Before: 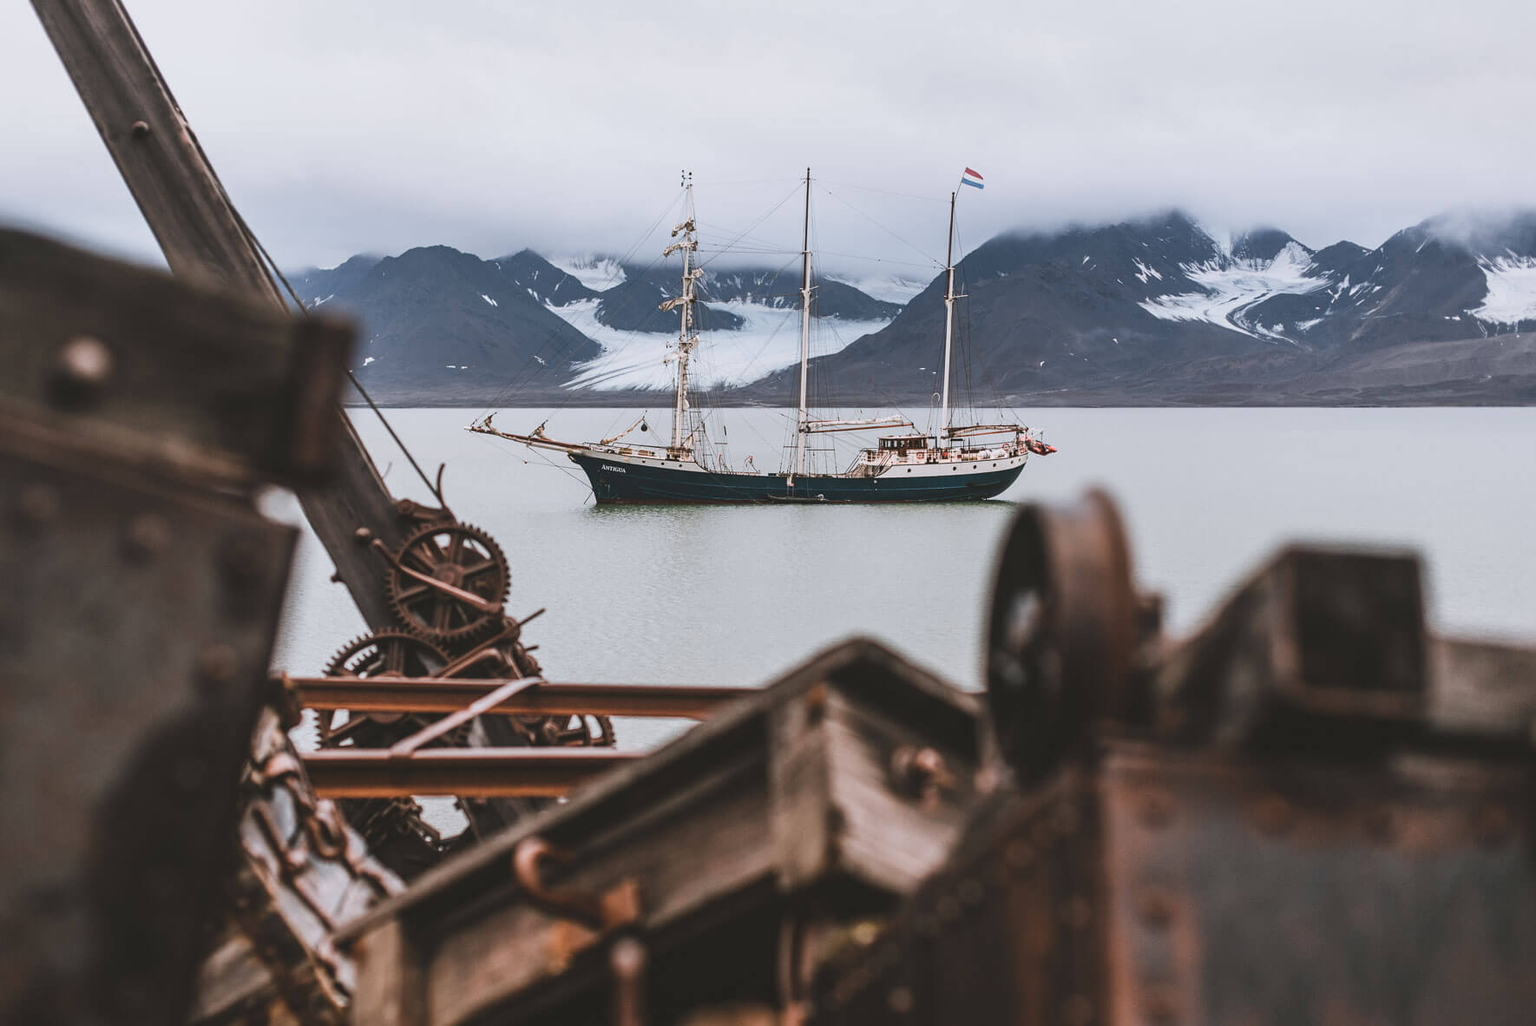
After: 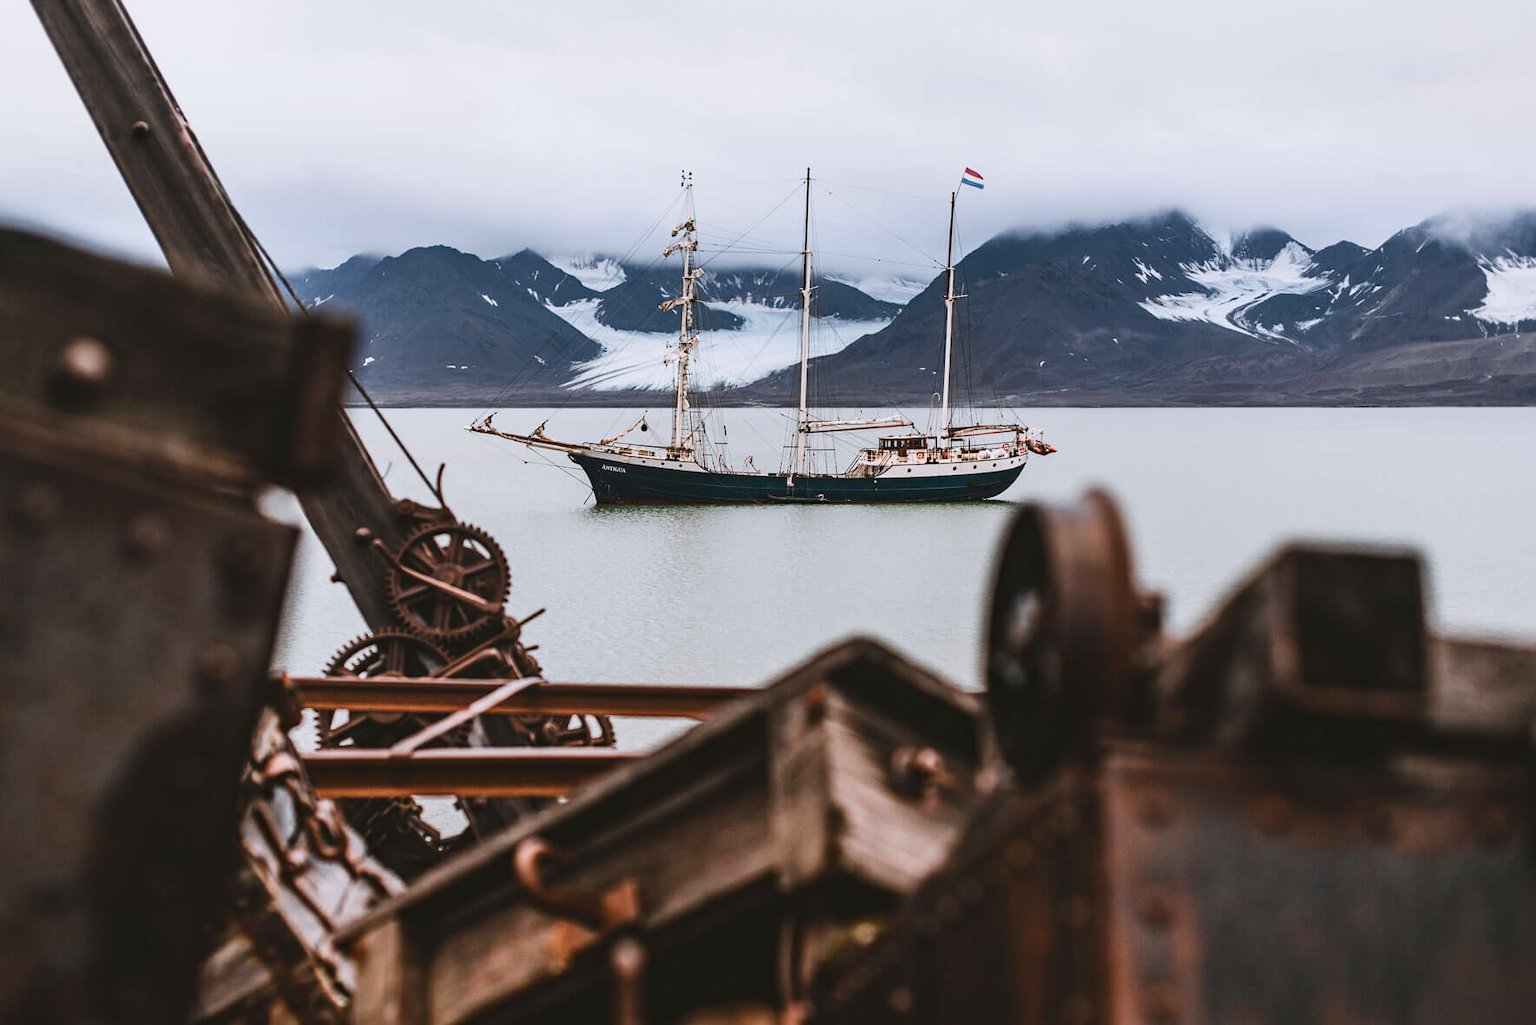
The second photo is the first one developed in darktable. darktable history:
contrast brightness saturation: contrast 0.155, brightness -0.008, saturation 0.102
haze removal: compatibility mode true, adaptive false
